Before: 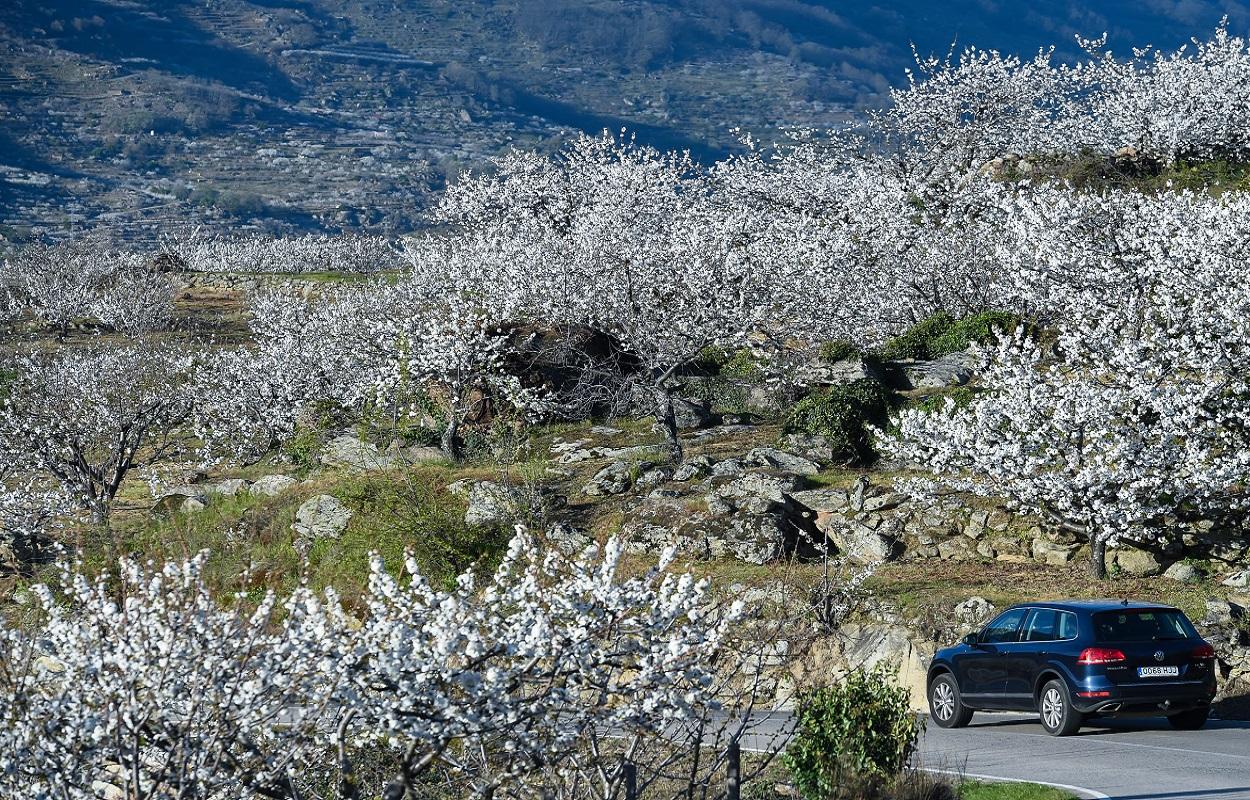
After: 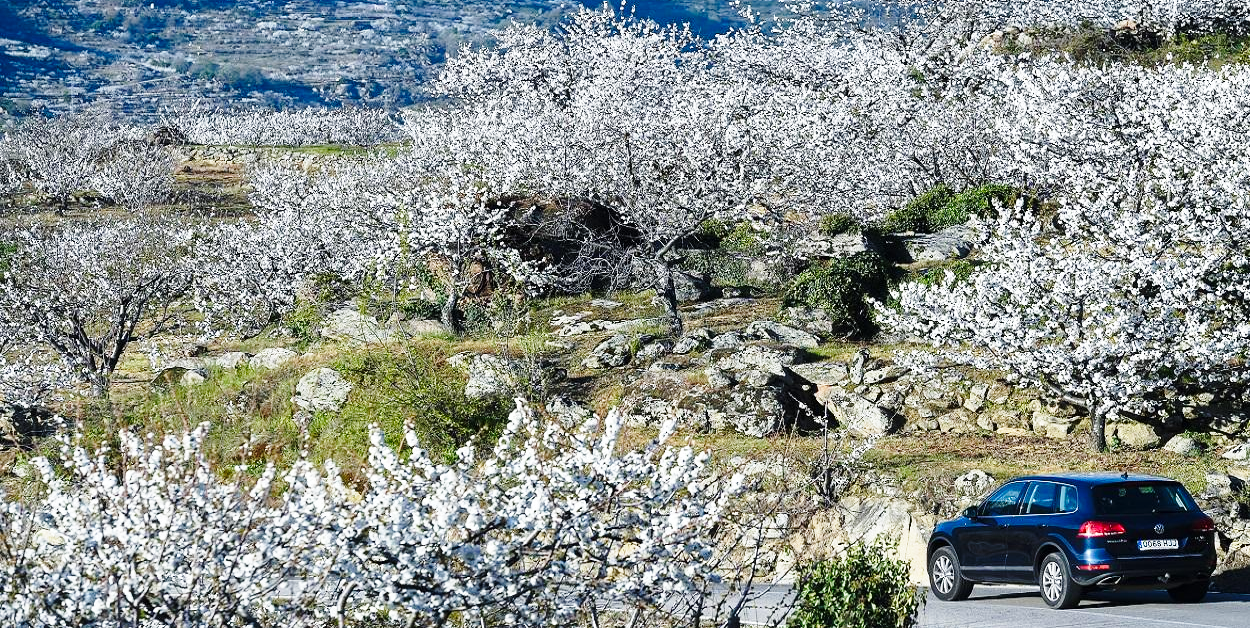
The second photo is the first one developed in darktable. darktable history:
base curve: curves: ch0 [(0, 0) (0.028, 0.03) (0.121, 0.232) (0.46, 0.748) (0.859, 0.968) (1, 1)], preserve colors none
crop and rotate: top 15.936%, bottom 5.455%
